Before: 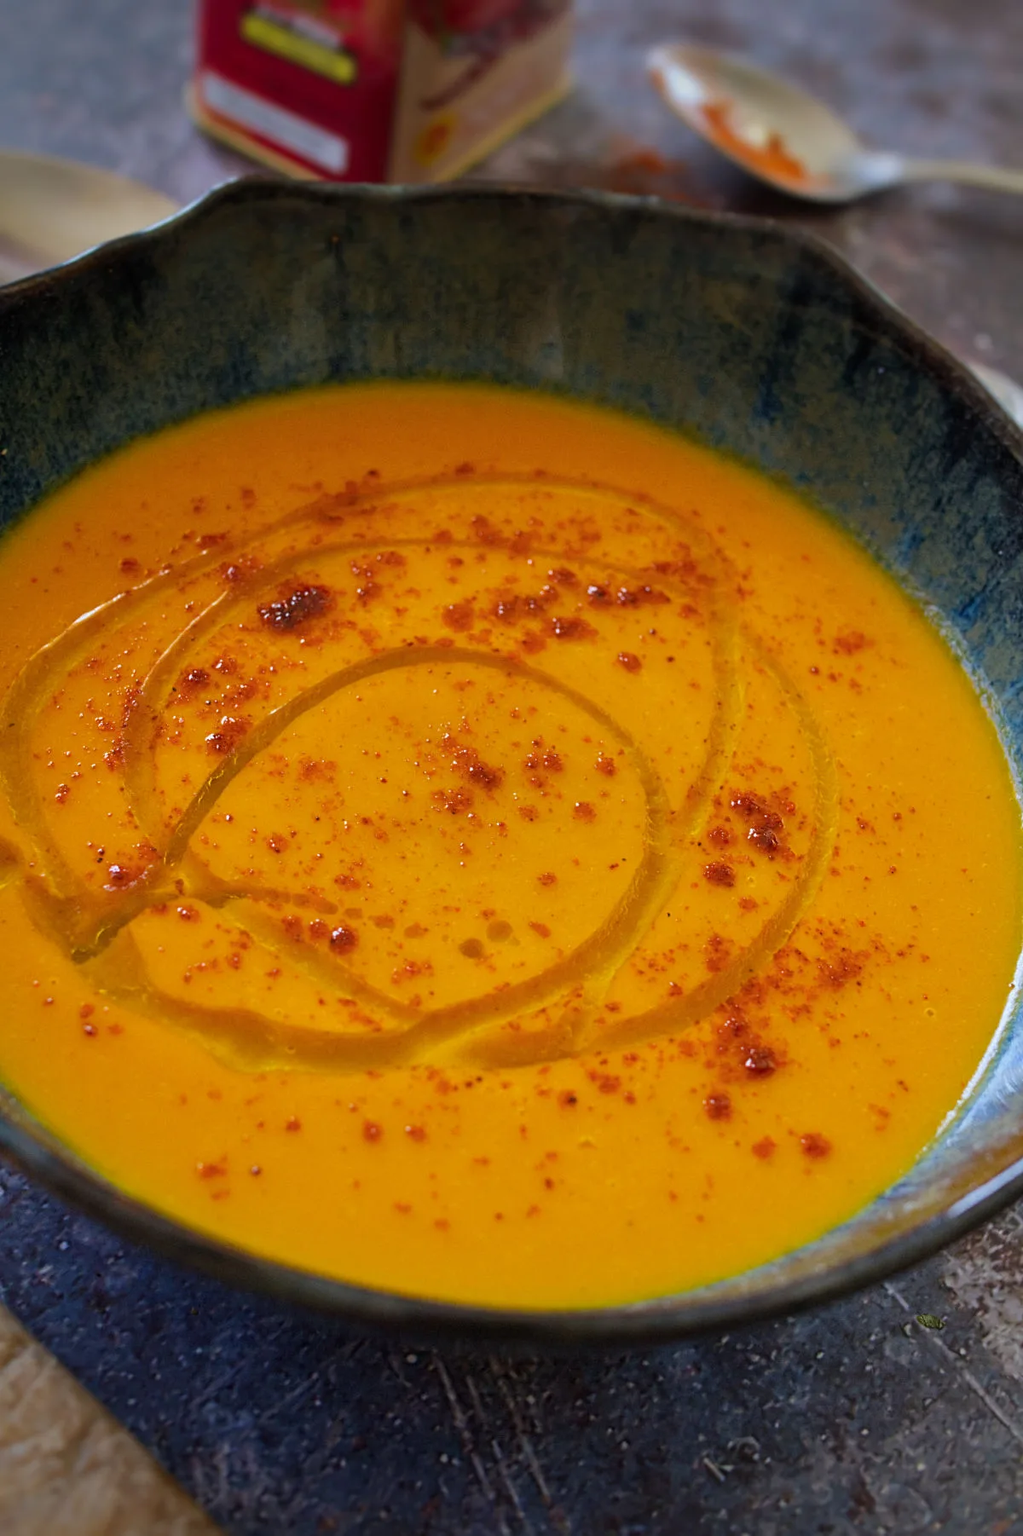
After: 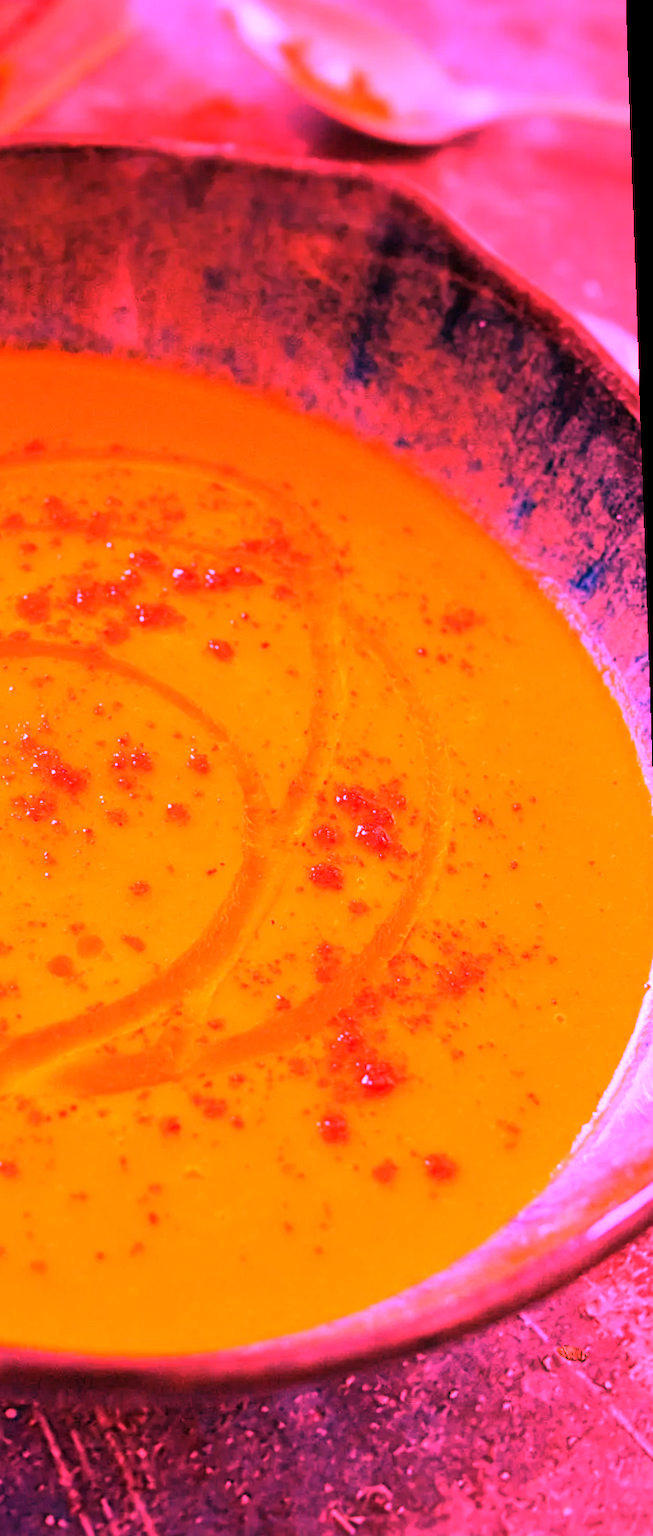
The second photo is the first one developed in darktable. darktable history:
white balance: red 4.26, blue 1.802
crop: left 41.402%
rotate and perspective: rotation -2°, crop left 0.022, crop right 0.978, crop top 0.049, crop bottom 0.951
